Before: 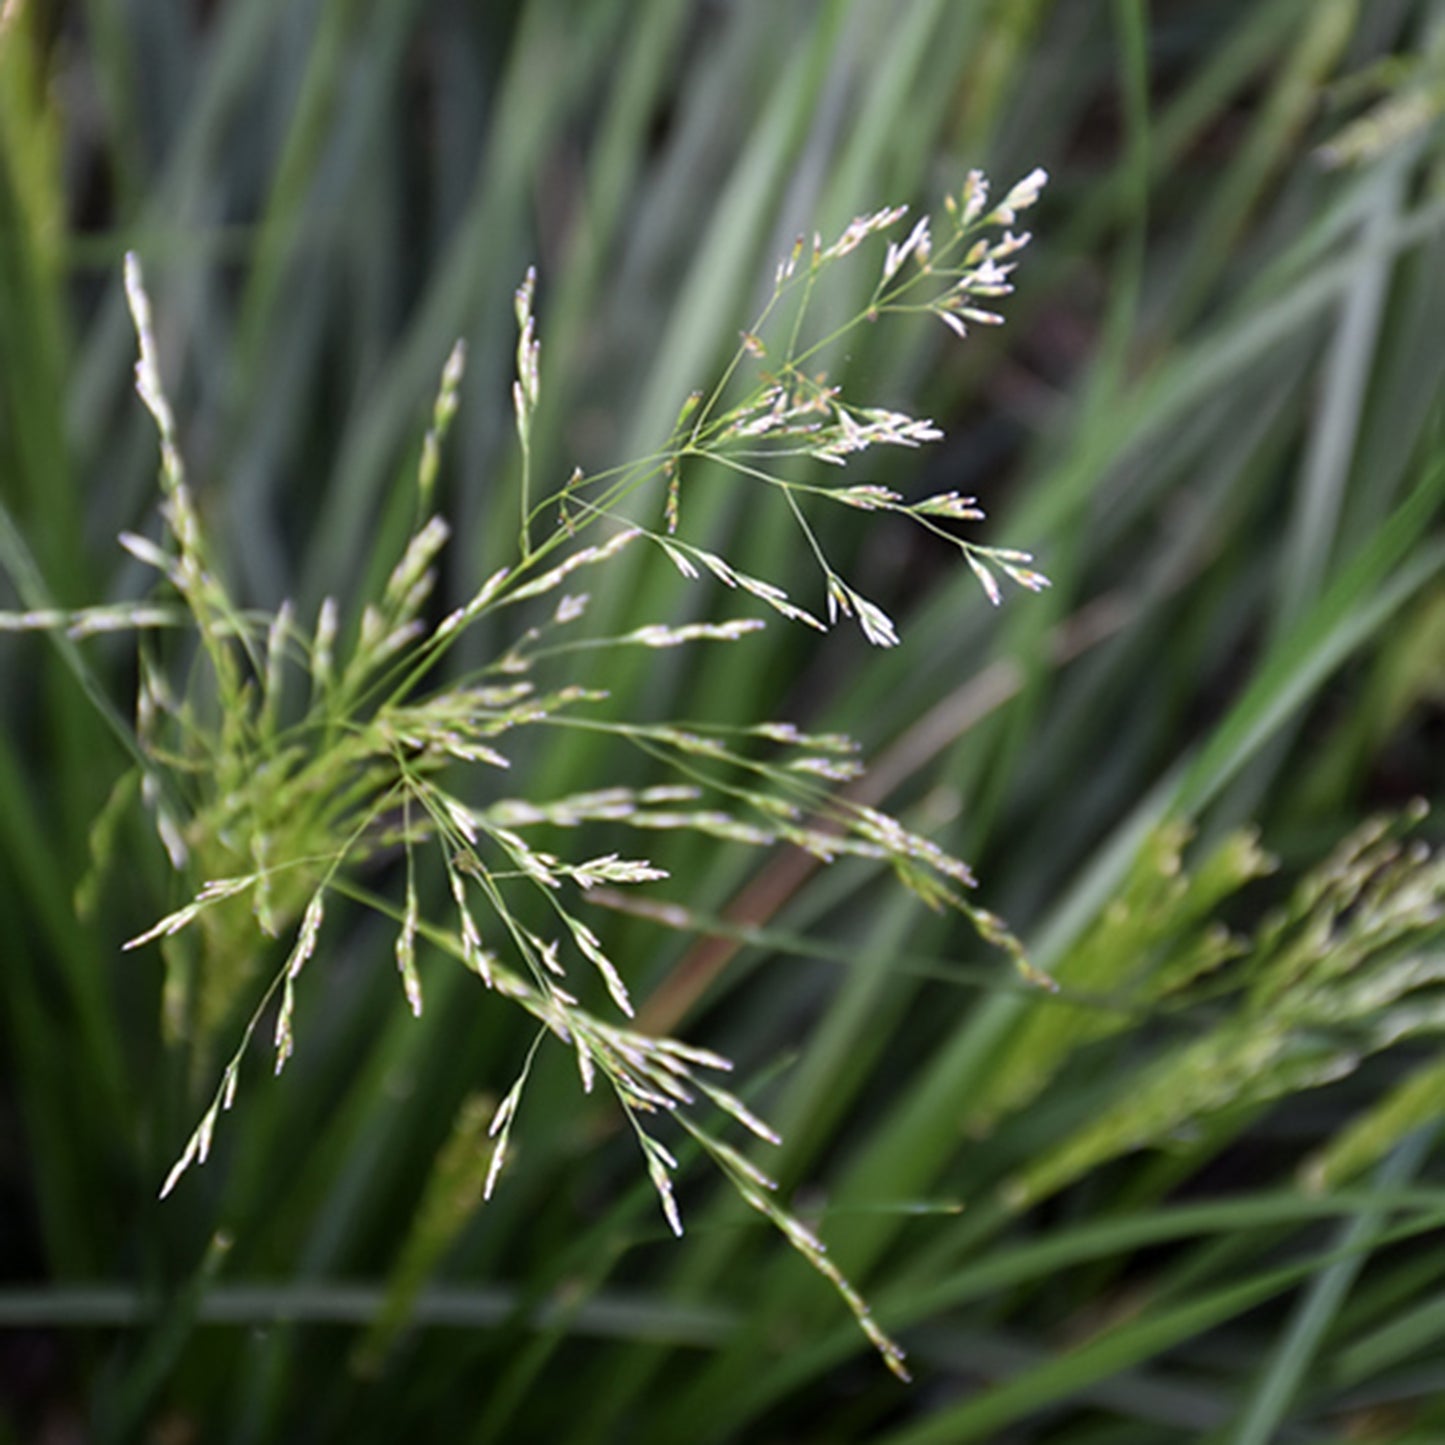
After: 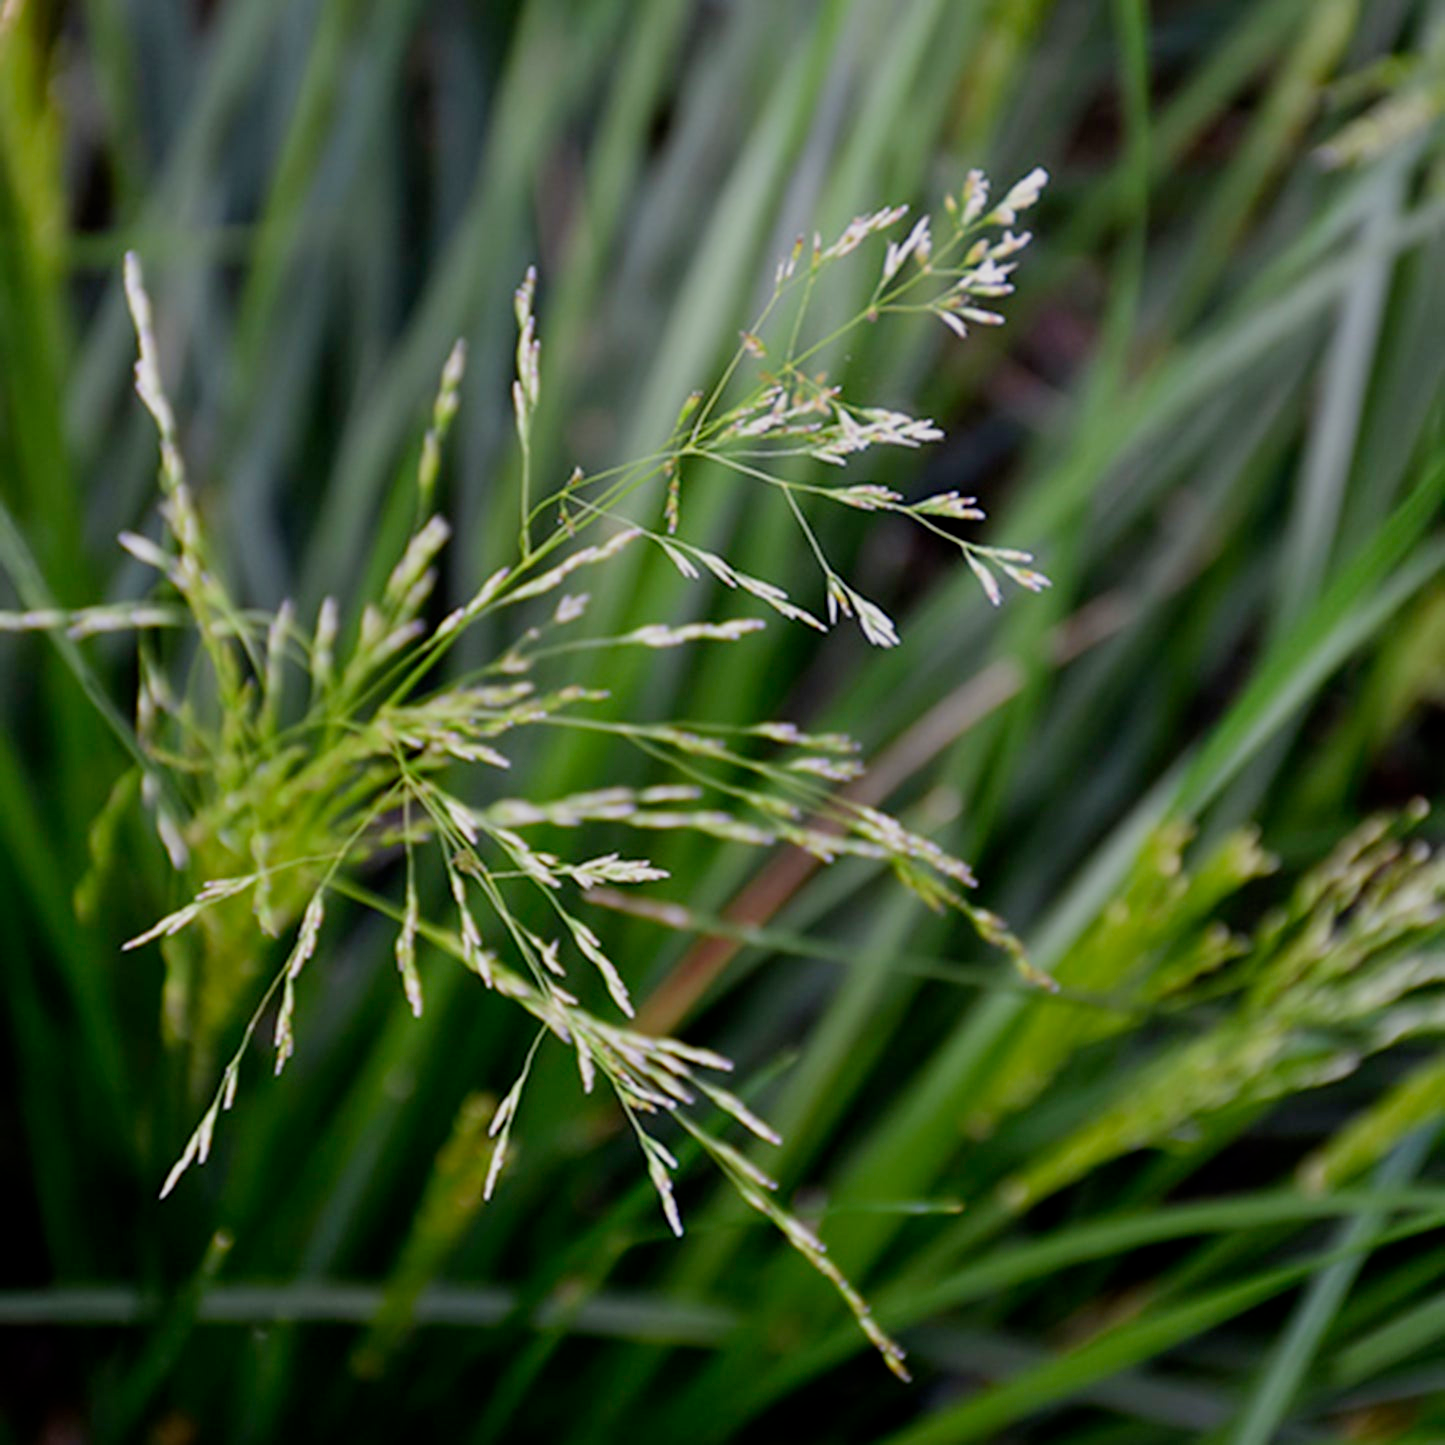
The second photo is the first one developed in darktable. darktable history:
filmic rgb: middle gray luminance 18.22%, black relative exposure -8.93 EV, white relative exposure 3.73 EV, target black luminance 0%, hardness 4.82, latitude 67.35%, contrast 0.95, highlights saturation mix 20.53%, shadows ↔ highlights balance 20.95%, add noise in highlights 0.002, preserve chrominance no, color science v4 (2020)
